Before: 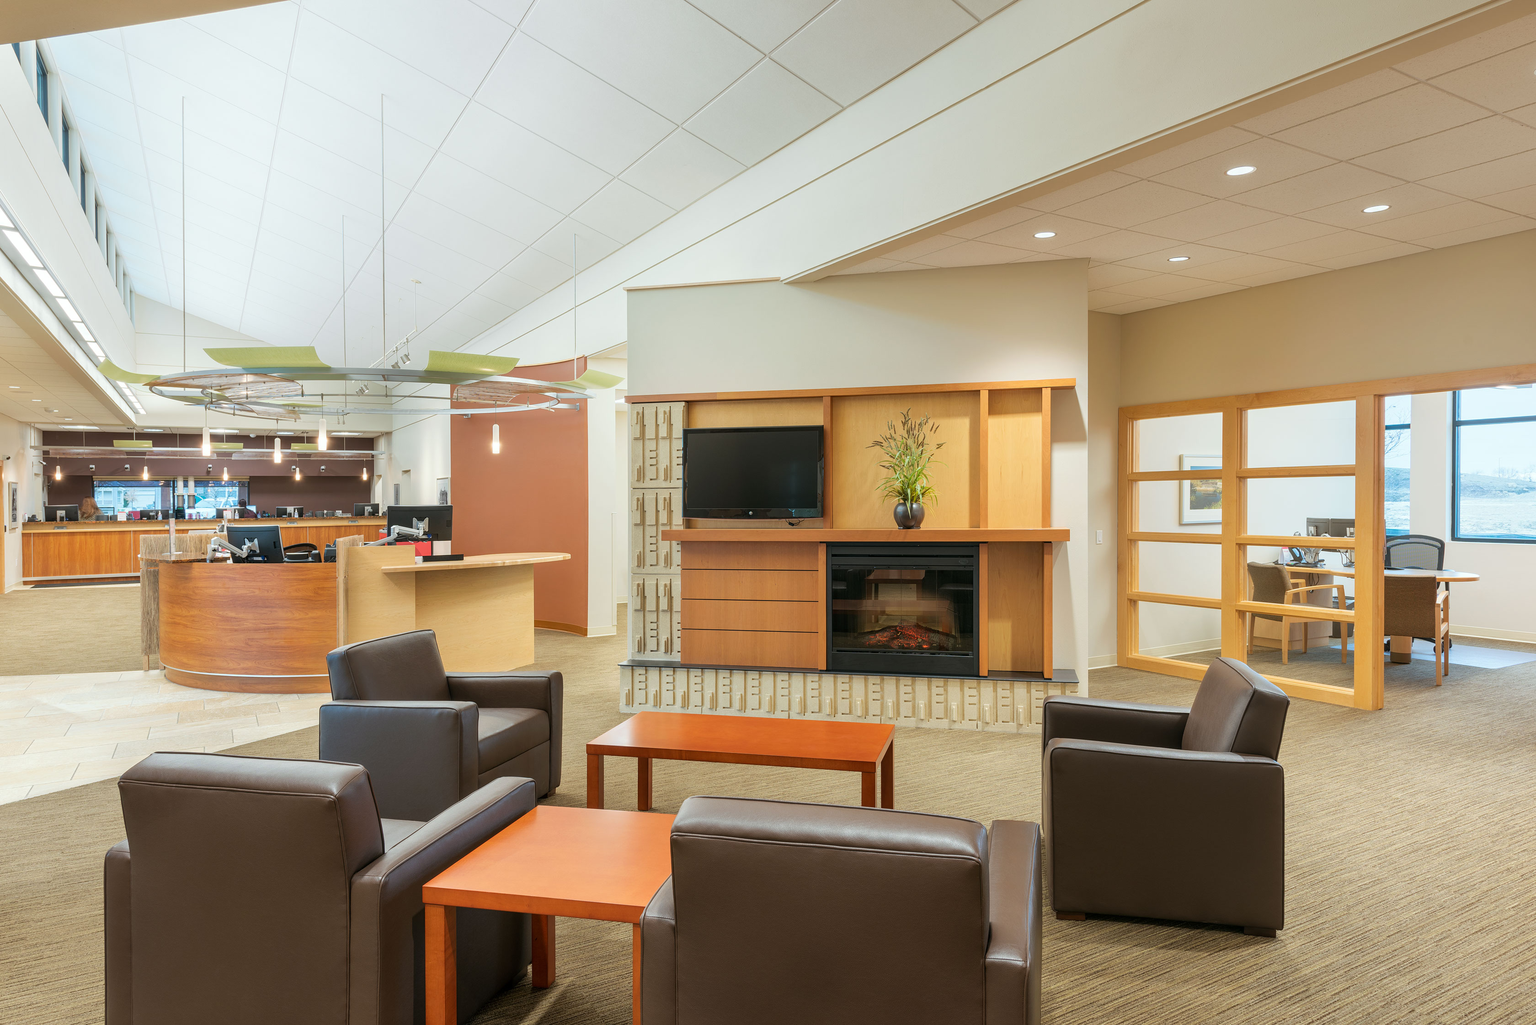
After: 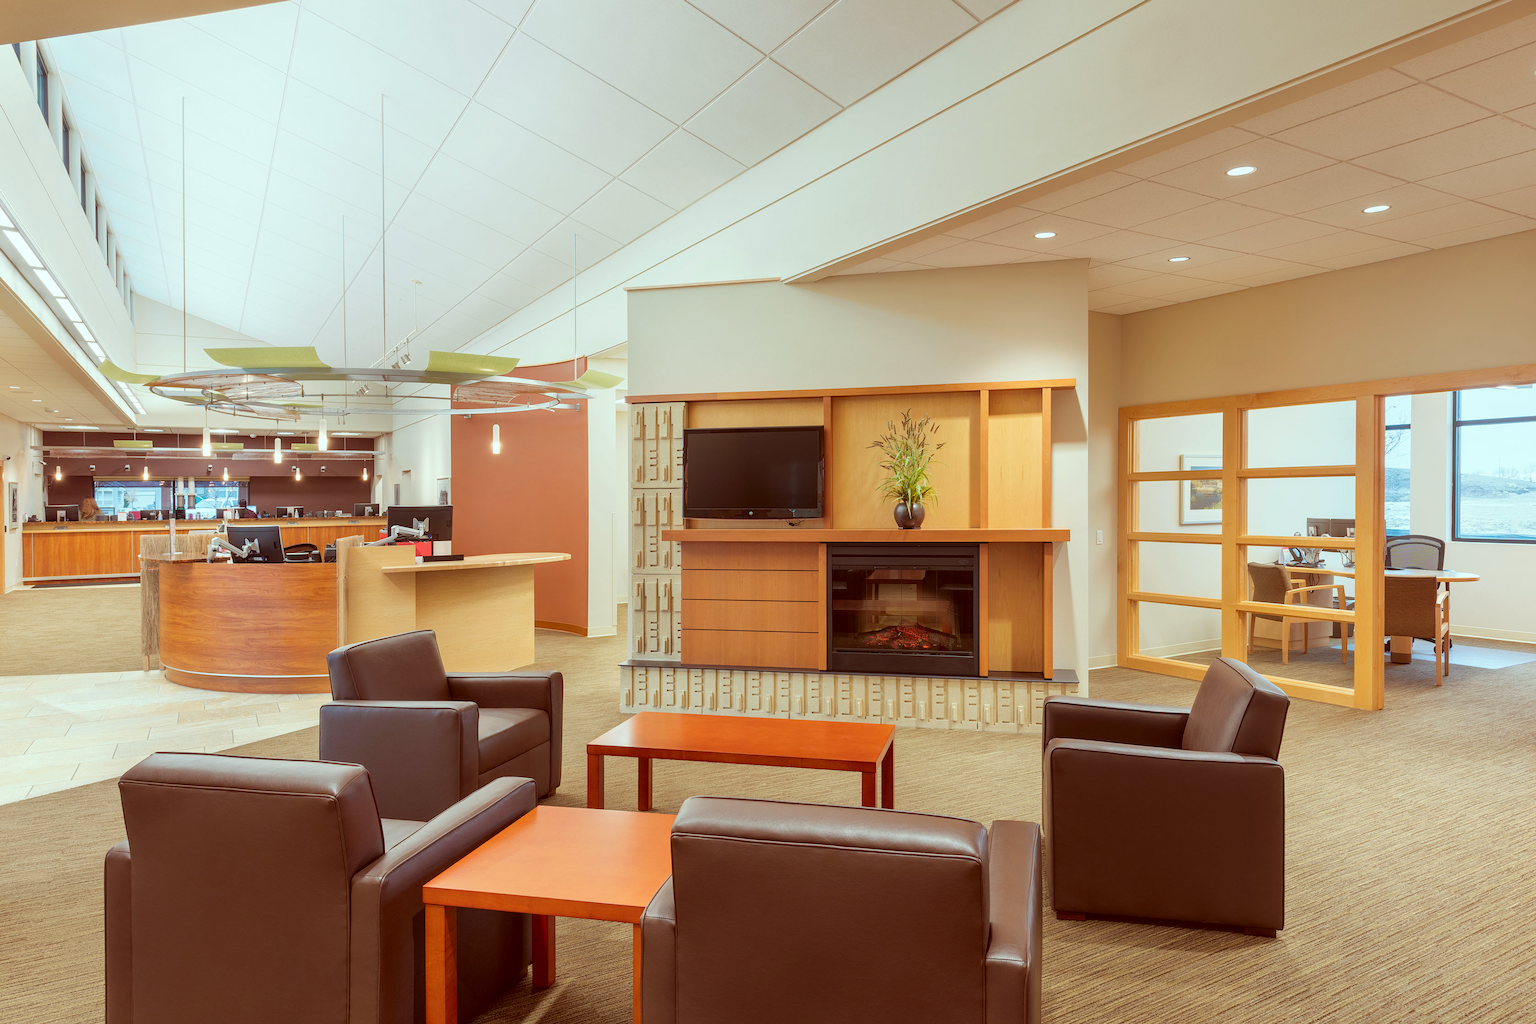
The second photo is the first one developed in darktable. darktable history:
color correction: highlights a* -7.01, highlights b* -0.204, shadows a* 20.27, shadows b* 10.96
